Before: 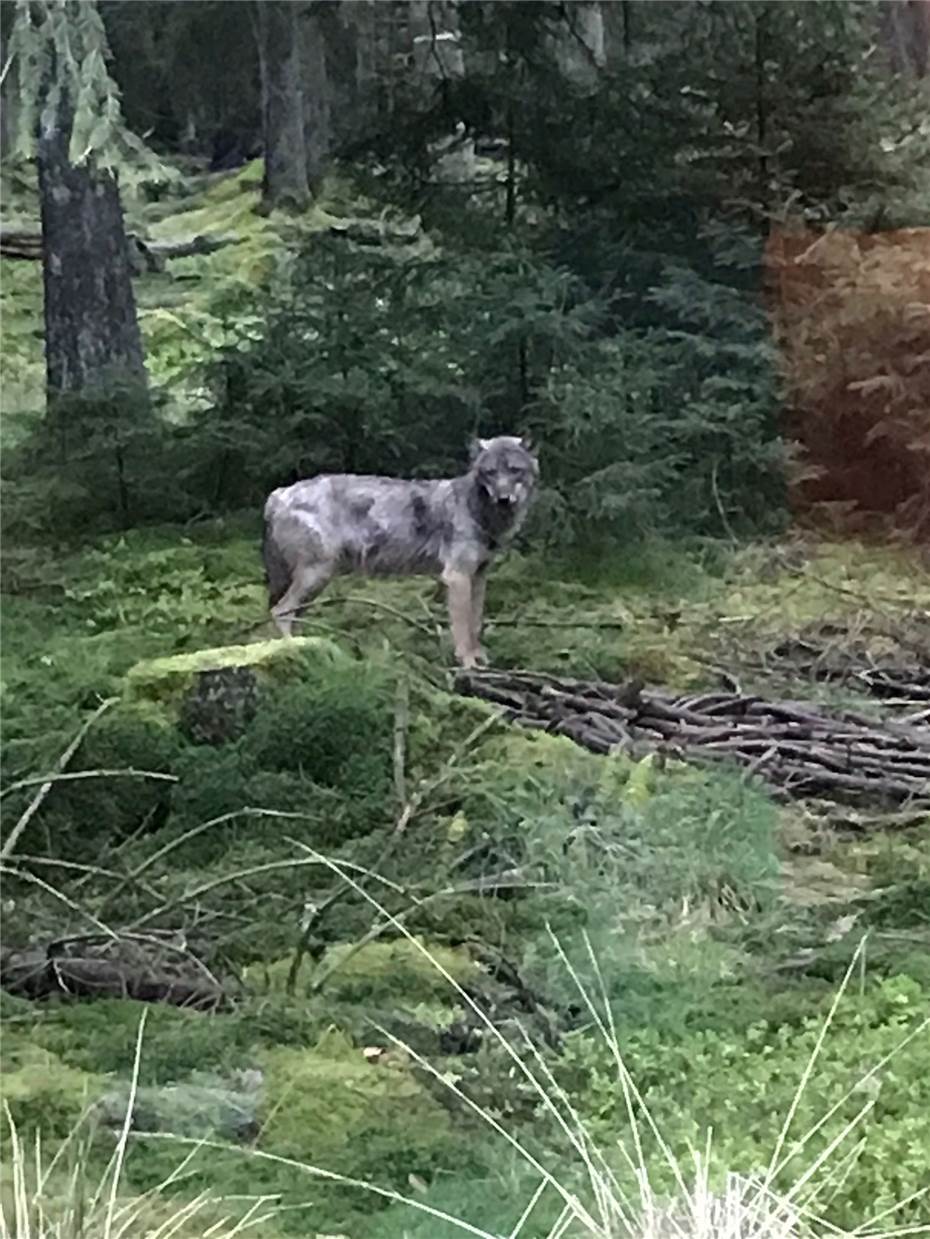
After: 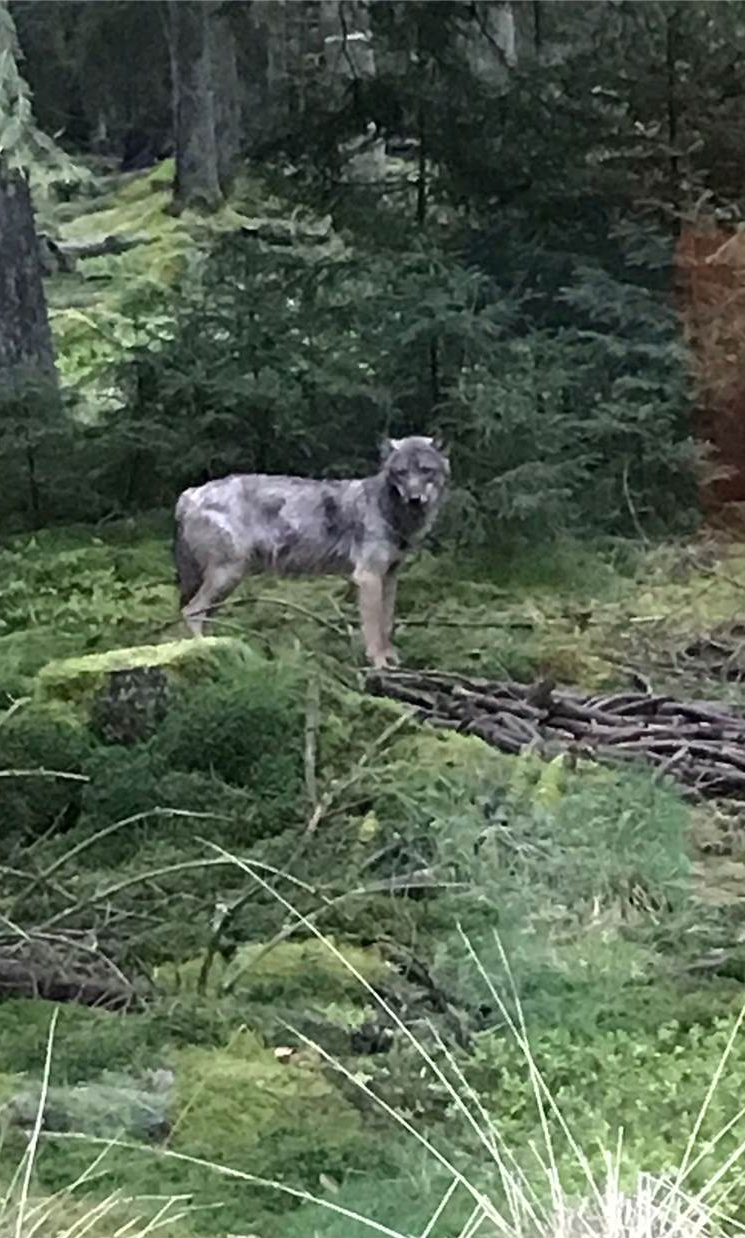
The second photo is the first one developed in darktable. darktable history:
crop and rotate: left 9.582%, right 10.249%
sharpen: radius 2.904, amount 0.856, threshold 47.071
